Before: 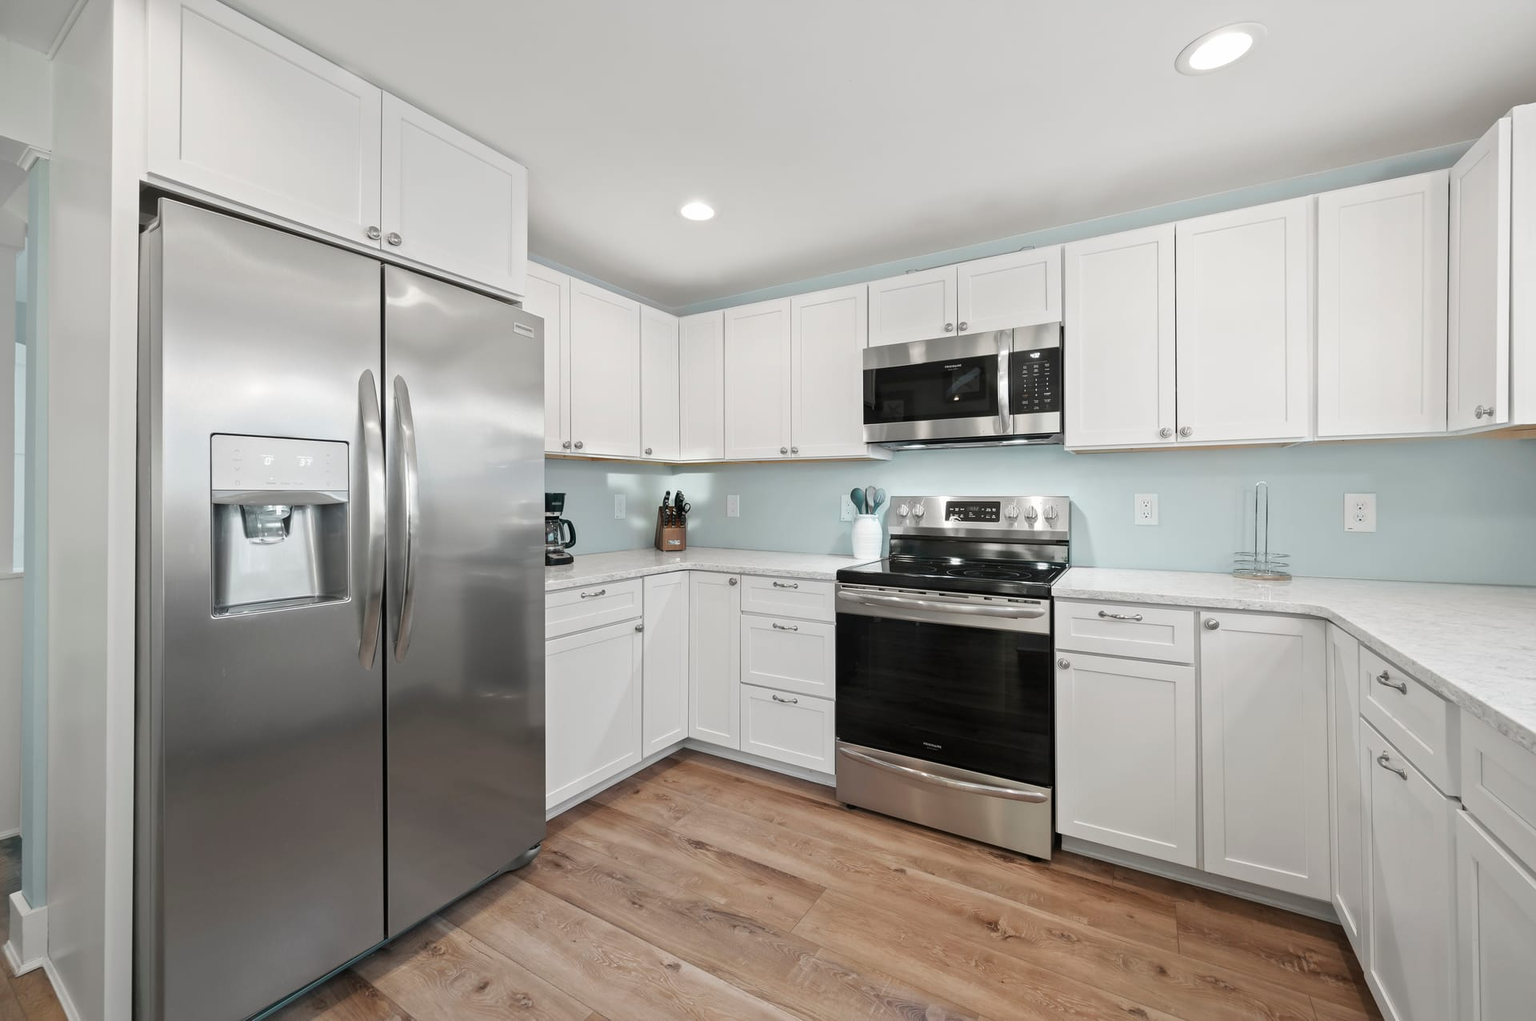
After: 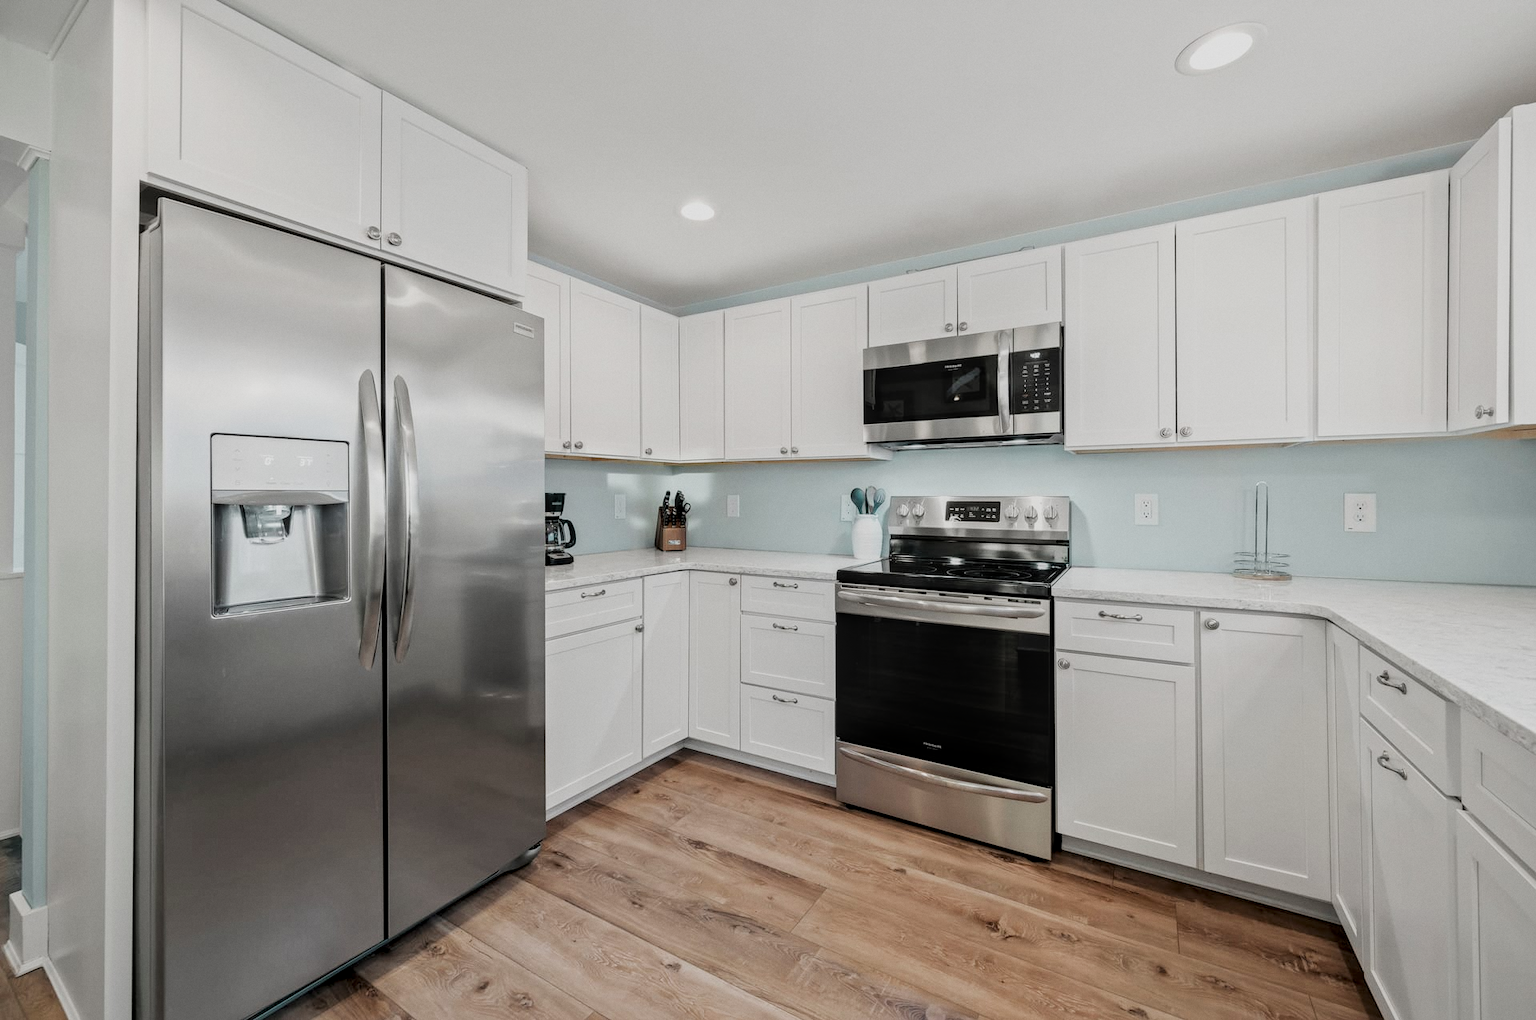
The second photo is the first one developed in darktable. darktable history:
grain: coarseness 0.09 ISO, strength 10%
local contrast: on, module defaults
filmic rgb: black relative exposure -7.65 EV, white relative exposure 4.56 EV, hardness 3.61, contrast 1.106
